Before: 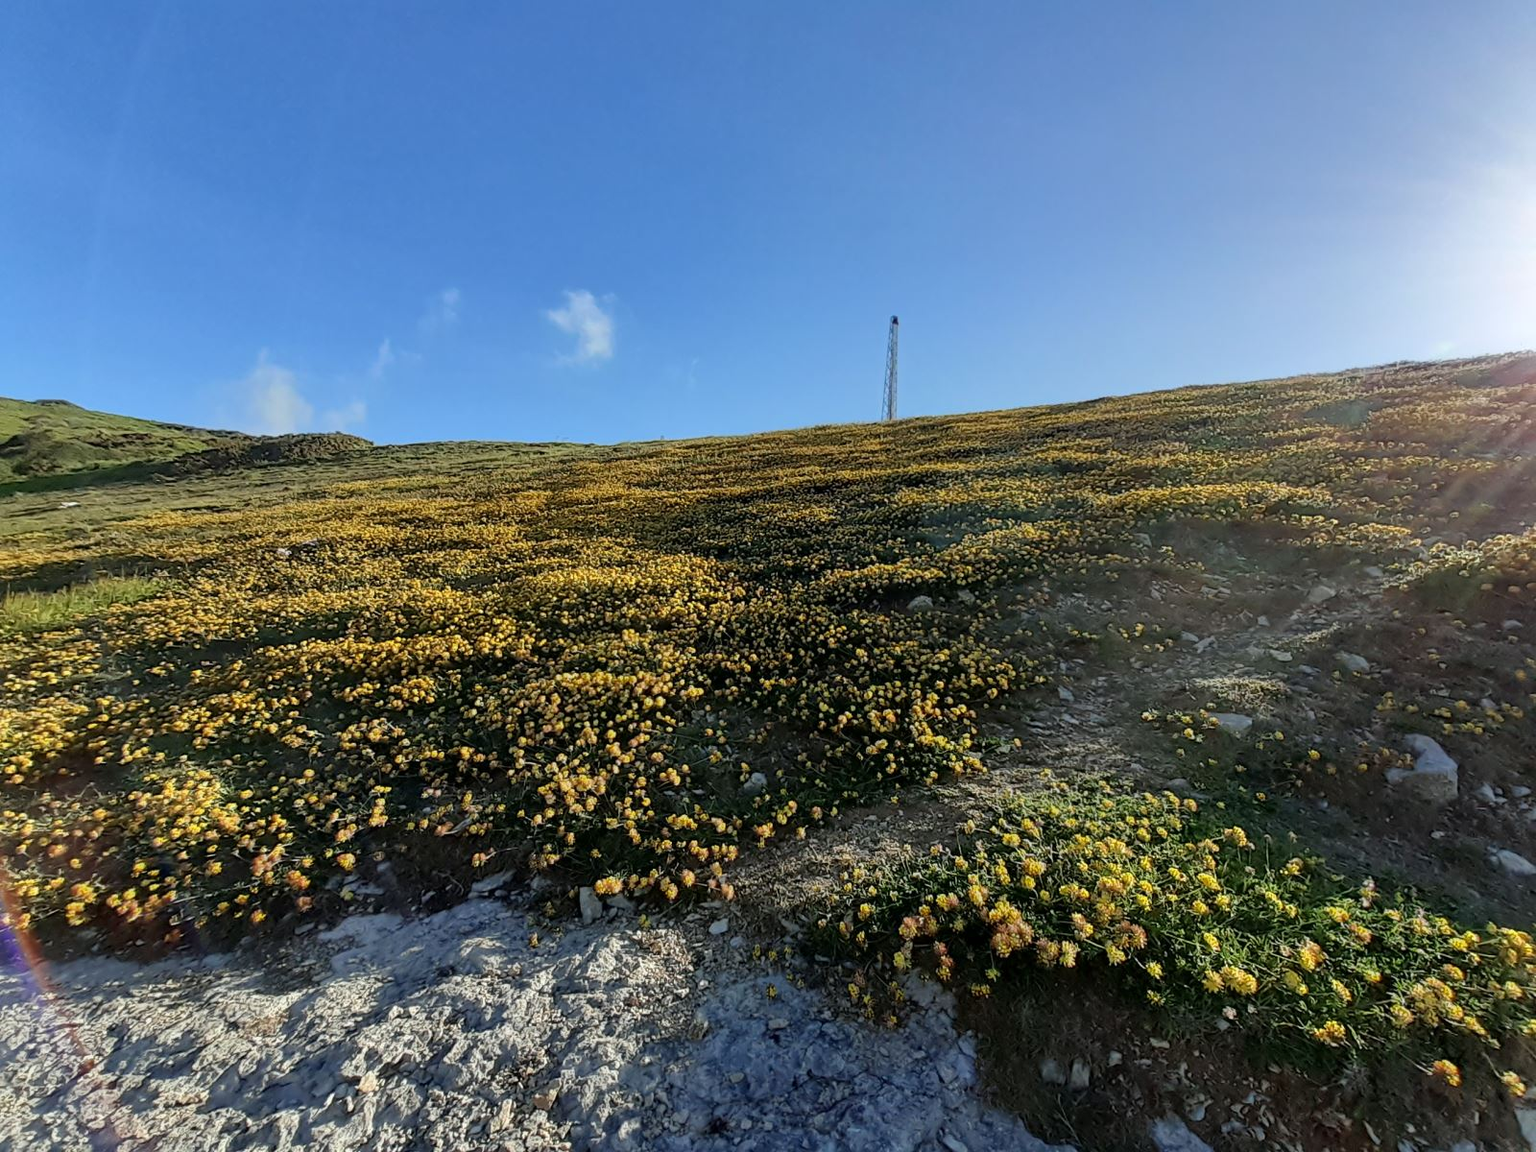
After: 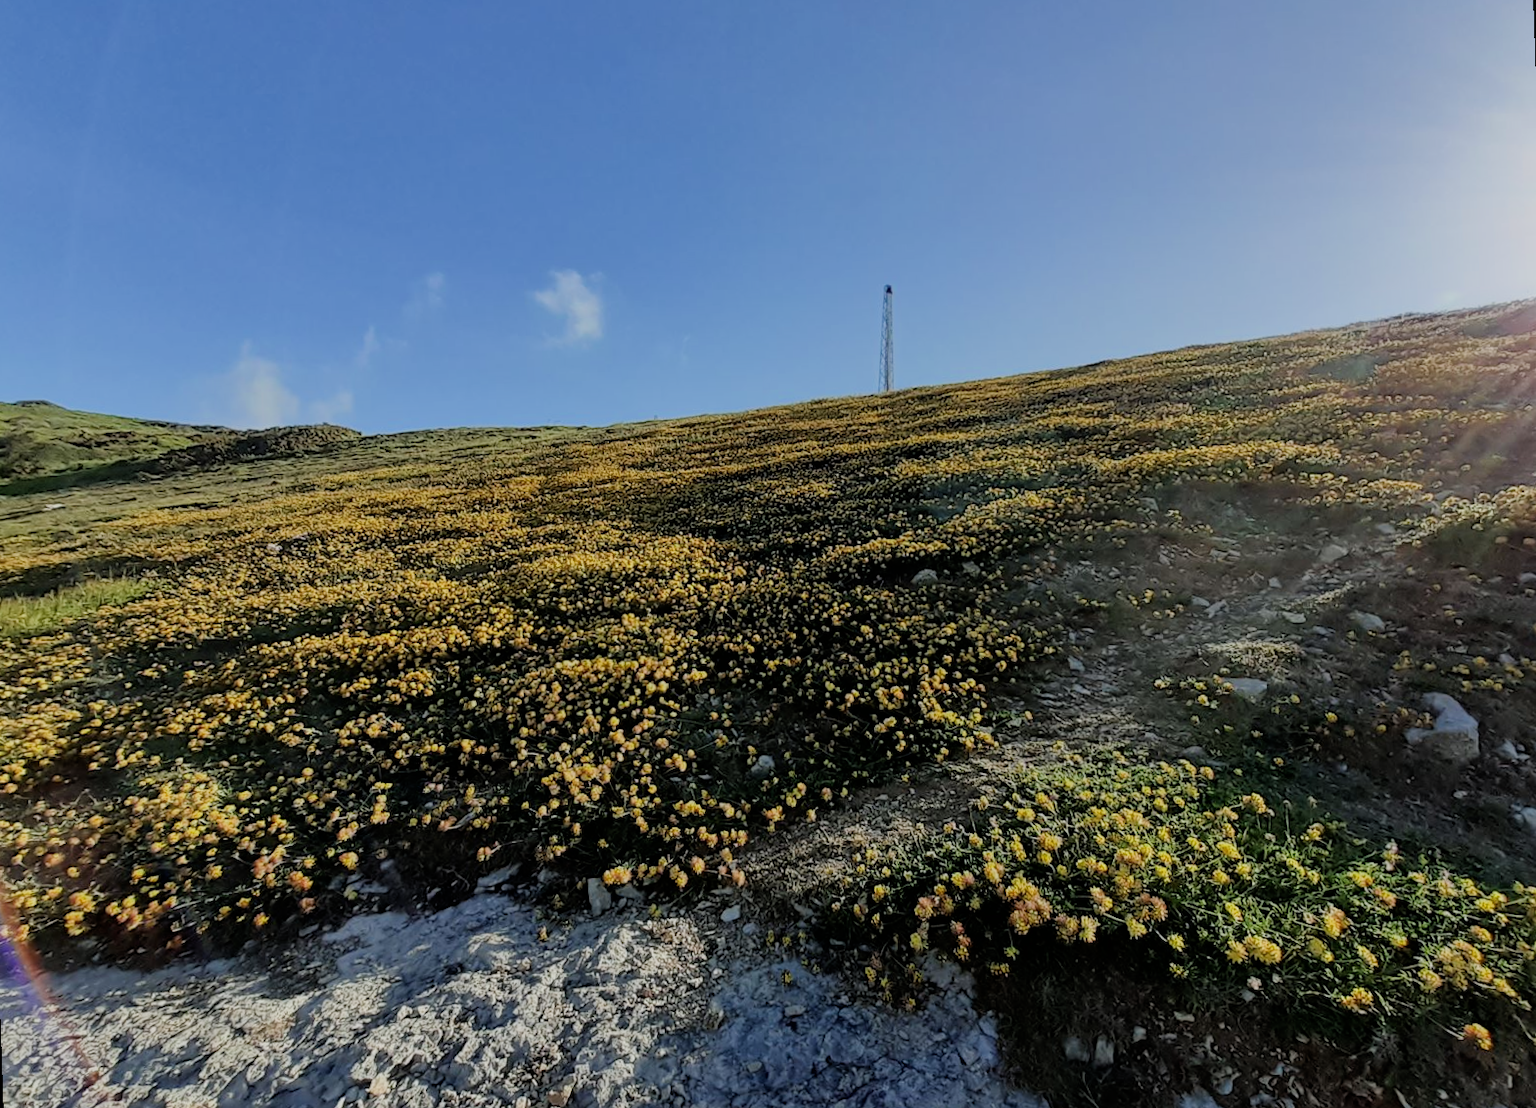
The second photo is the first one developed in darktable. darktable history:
rotate and perspective: rotation -2°, crop left 0.022, crop right 0.978, crop top 0.049, crop bottom 0.951
filmic rgb: black relative exposure -7.65 EV, white relative exposure 4.56 EV, hardness 3.61
